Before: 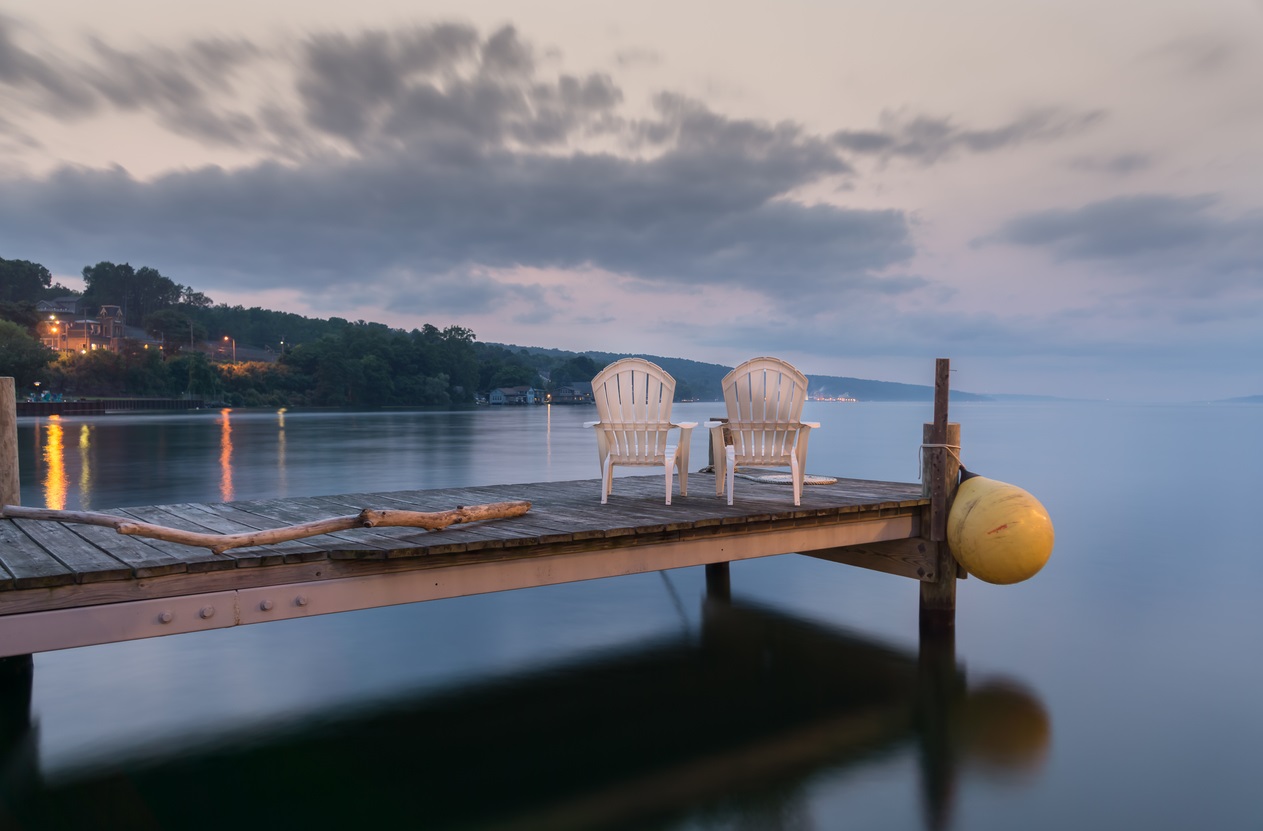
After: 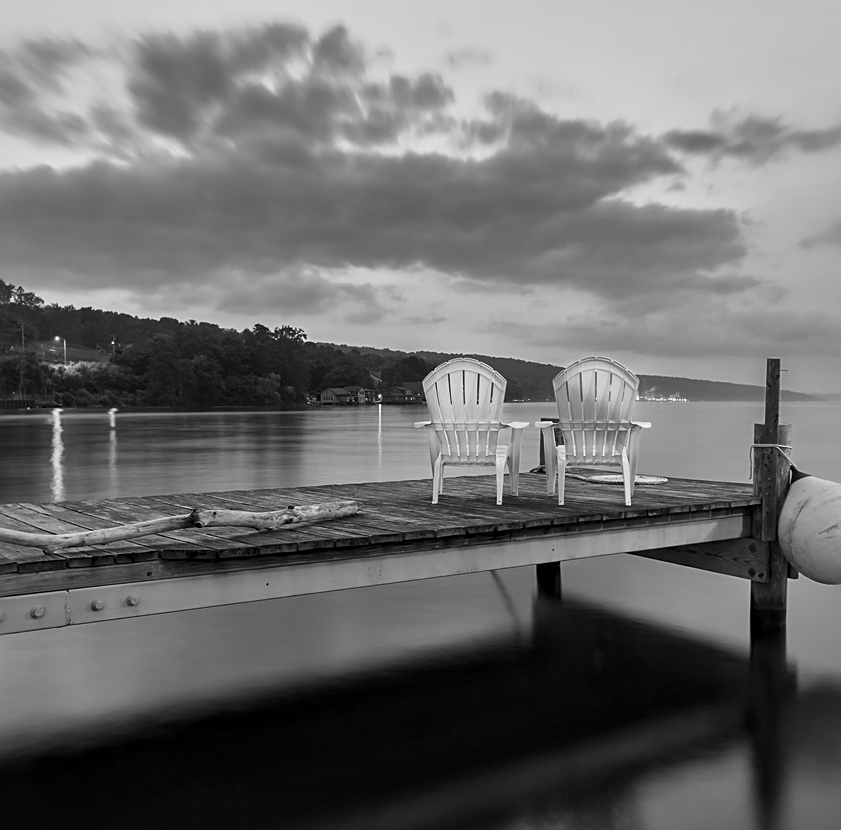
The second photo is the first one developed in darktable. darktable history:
crop and rotate: left 13.409%, right 19.924%
shadows and highlights: shadows 25, highlights -25
color balance rgb: linear chroma grading › global chroma 15%, perceptual saturation grading › global saturation 30%
color zones: curves: ch1 [(0, 0.34) (0.143, 0.164) (0.286, 0.152) (0.429, 0.176) (0.571, 0.173) (0.714, 0.188) (0.857, 0.199) (1, 0.34)]
sharpen: on, module defaults
local contrast: mode bilateral grid, contrast 25, coarseness 47, detail 151%, midtone range 0.2
color calibration: output gray [0.714, 0.278, 0, 0], illuminant same as pipeline (D50), adaptation none (bypass)
